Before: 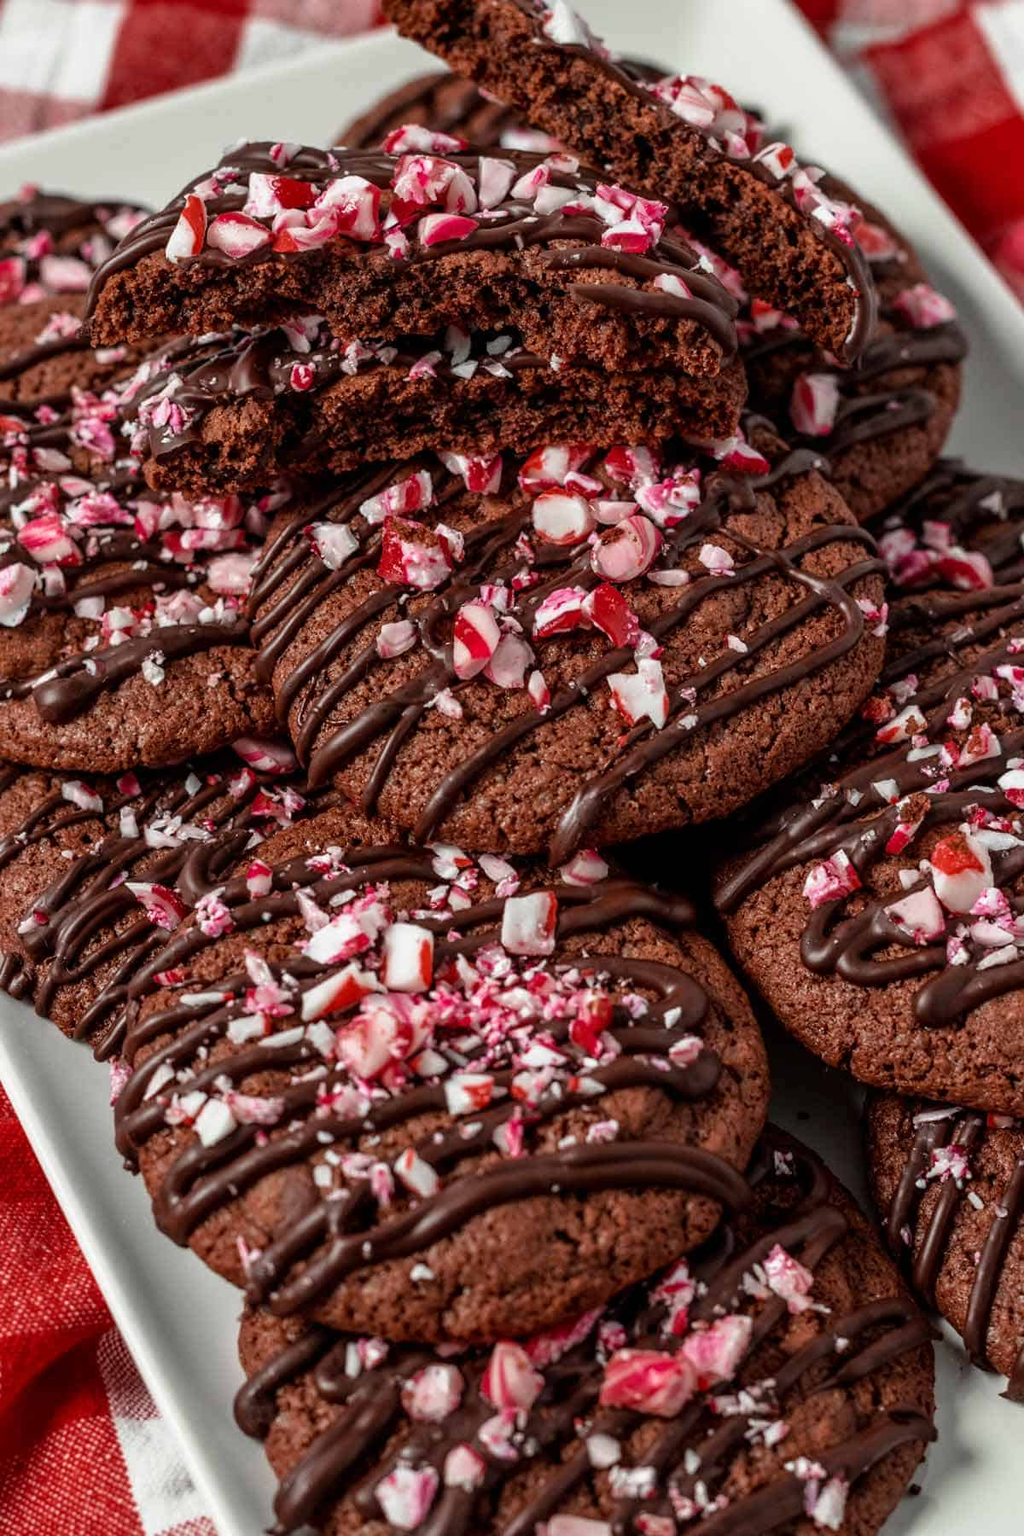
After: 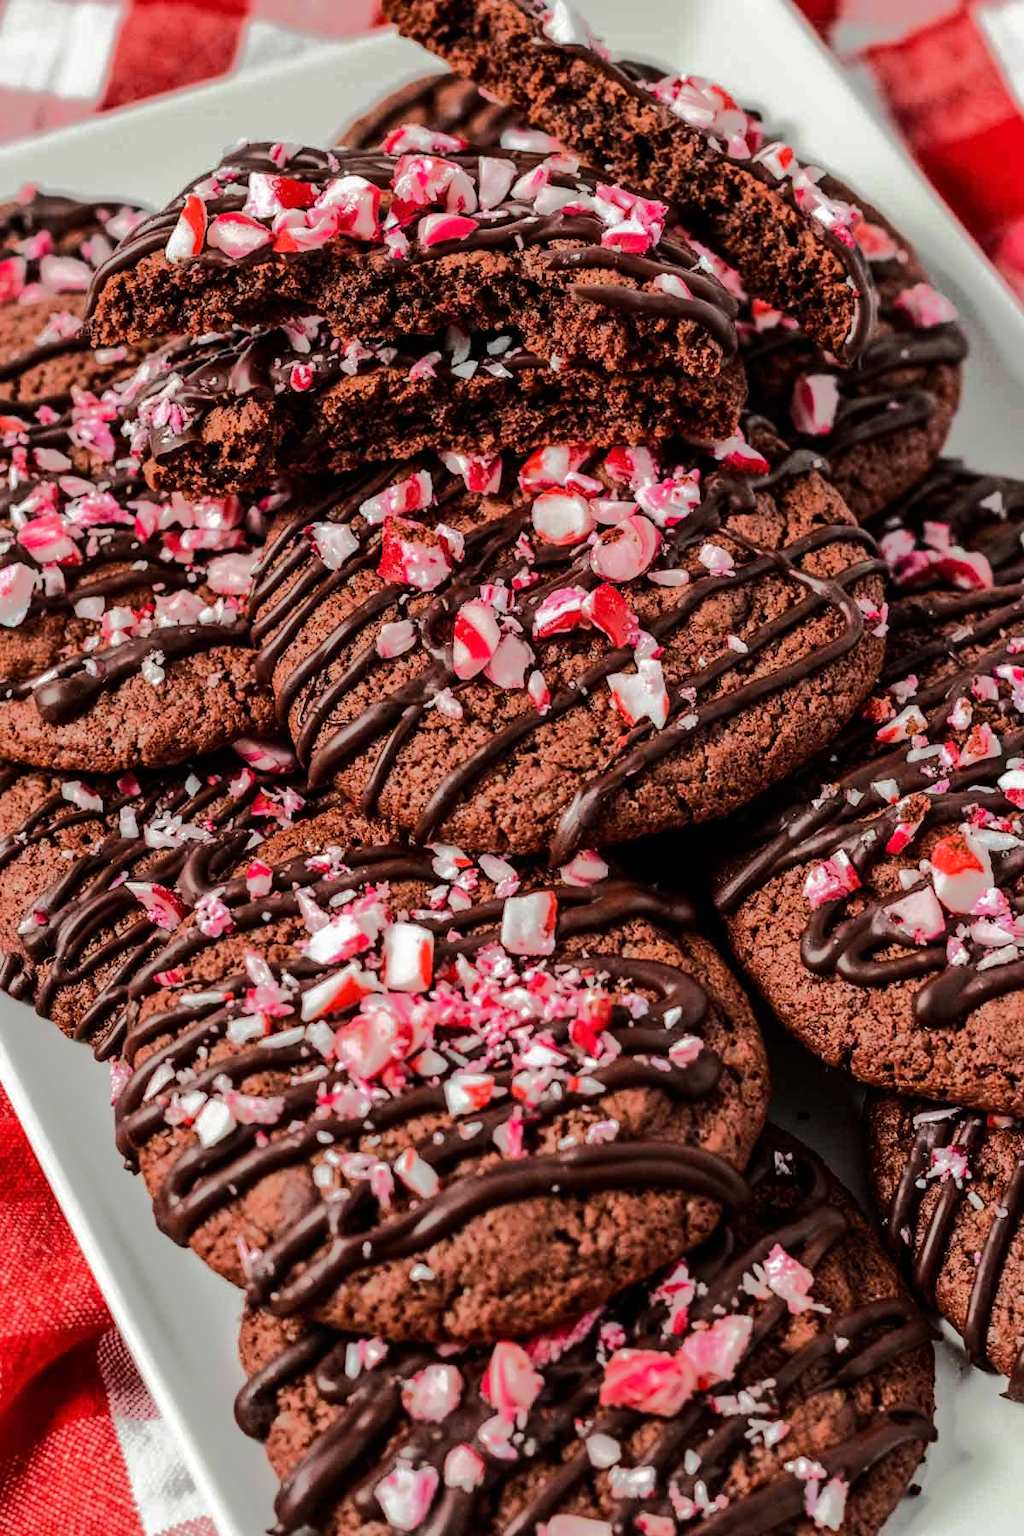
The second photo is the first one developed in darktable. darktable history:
tone equalizer: -8 EV -0.496 EV, -7 EV -0.301 EV, -6 EV -0.085 EV, -5 EV 0.429 EV, -4 EV 0.953 EV, -3 EV 0.801 EV, -2 EV -0.012 EV, -1 EV 0.134 EV, +0 EV -0.007 EV, edges refinement/feathering 500, mask exposure compensation -1.57 EV, preserve details no
